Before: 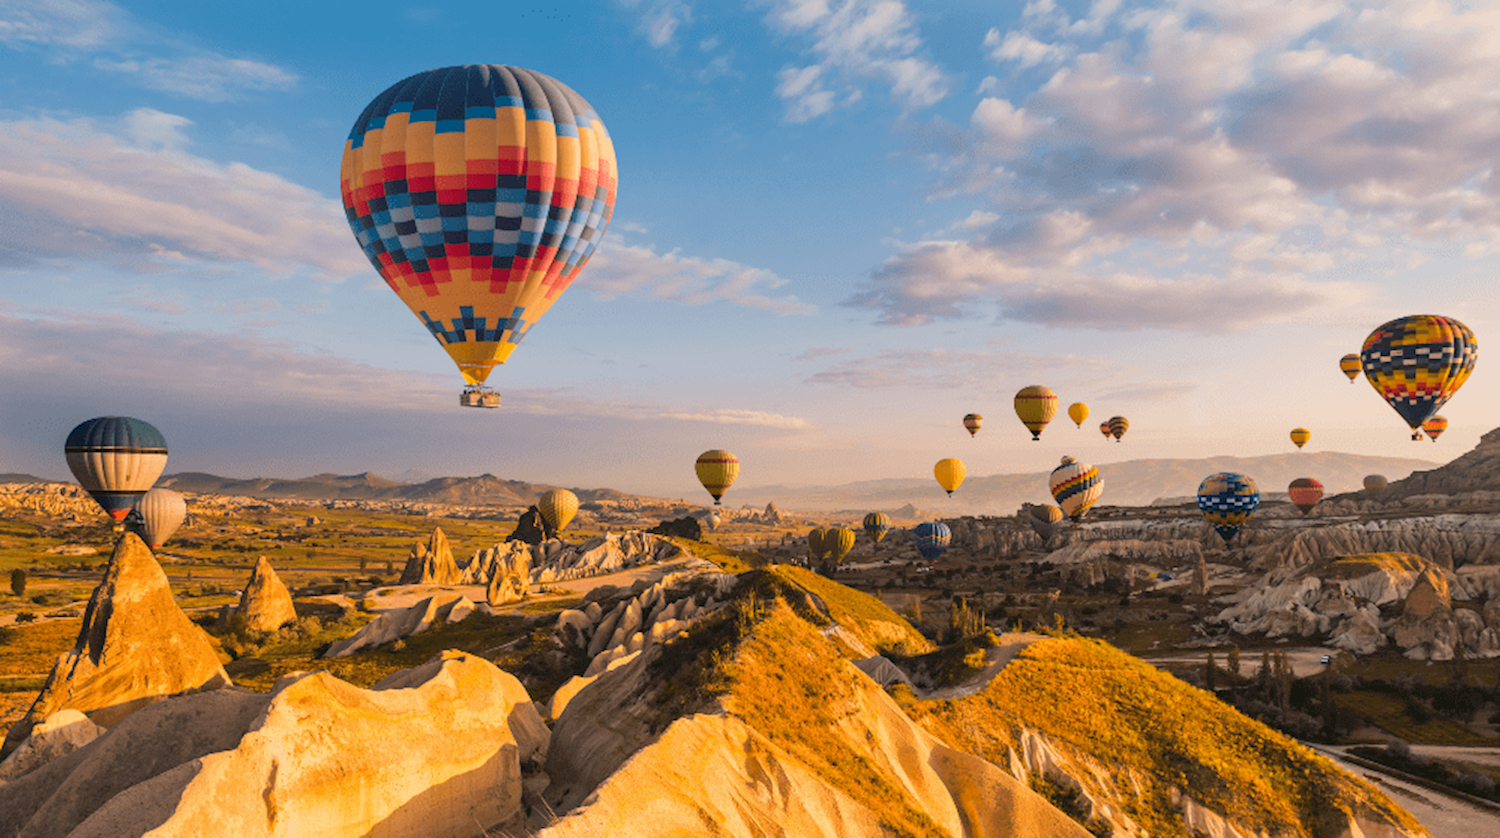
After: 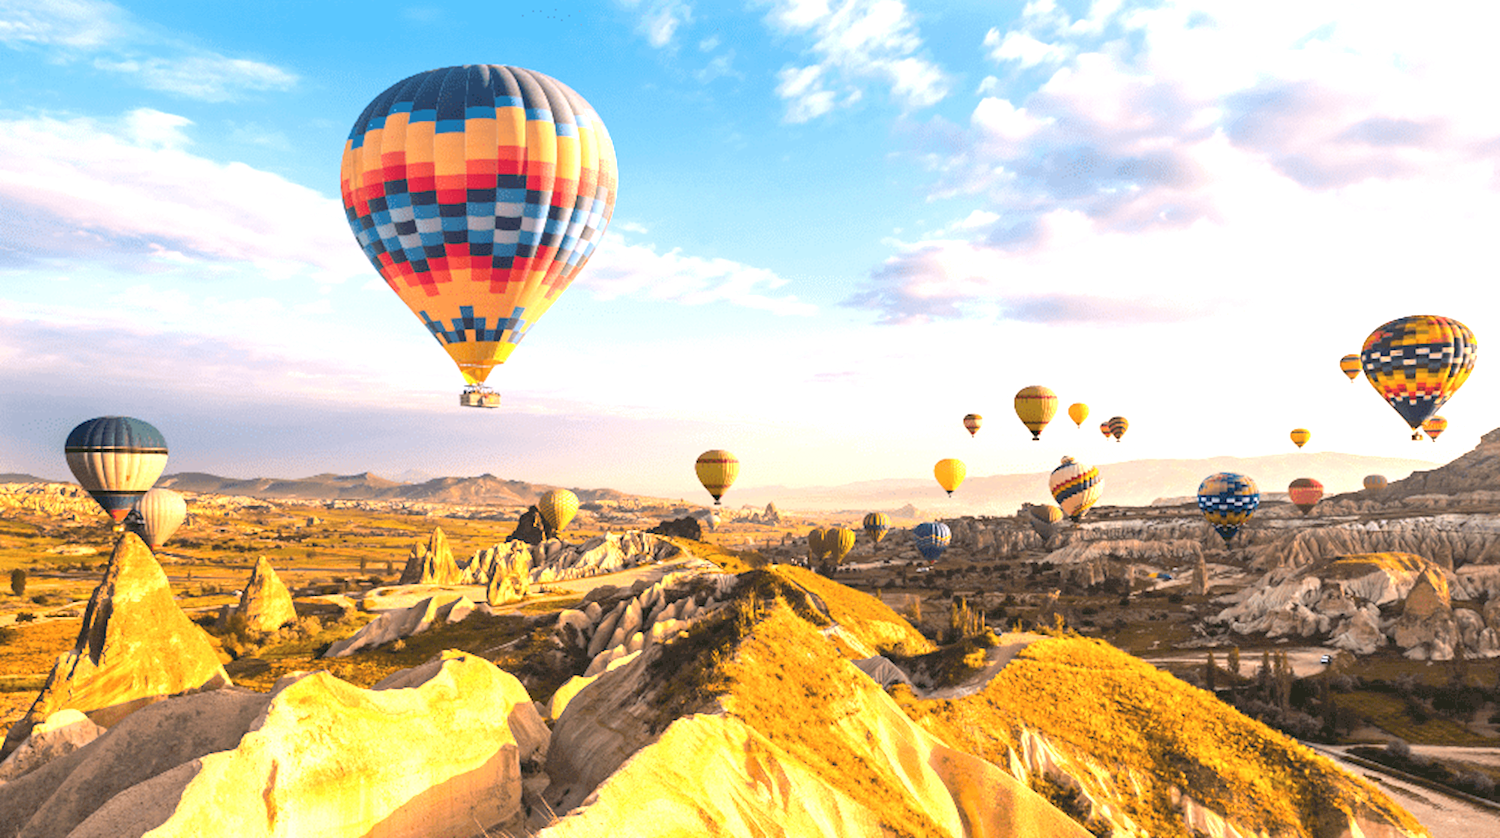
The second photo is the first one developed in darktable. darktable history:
contrast brightness saturation: contrast 0.01, saturation -0.05
exposure: black level correction 0, exposure 1.2 EV, compensate exposure bias true, compensate highlight preservation false
